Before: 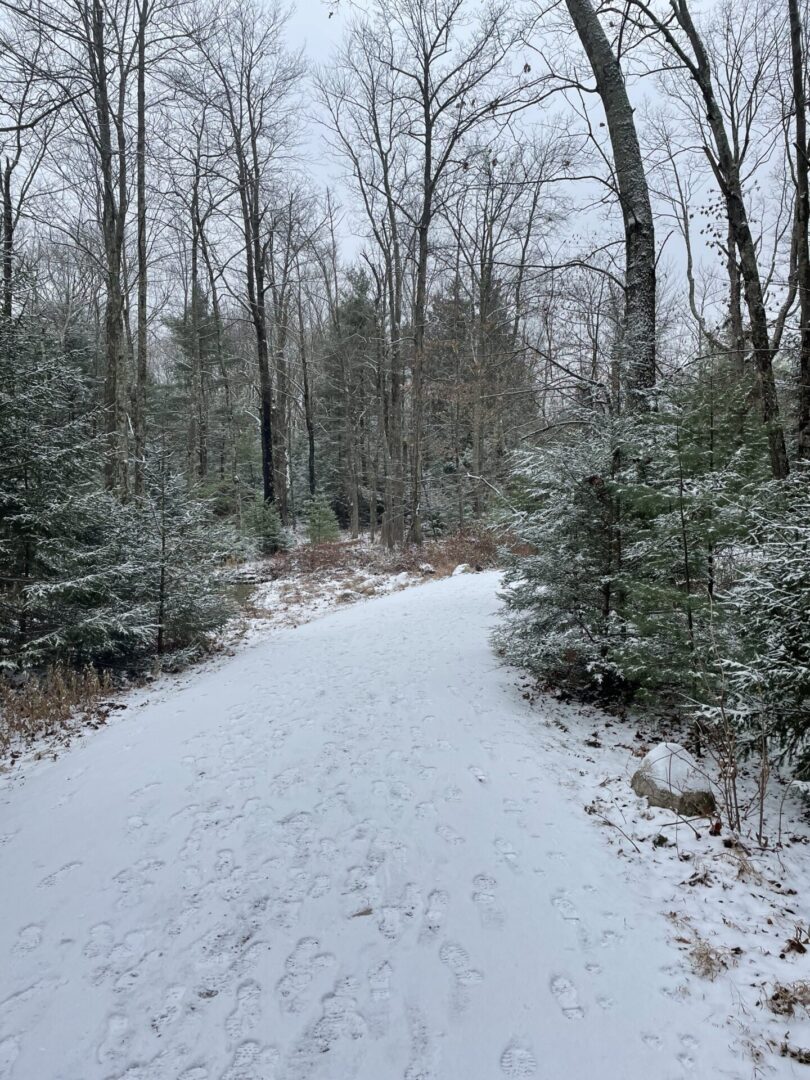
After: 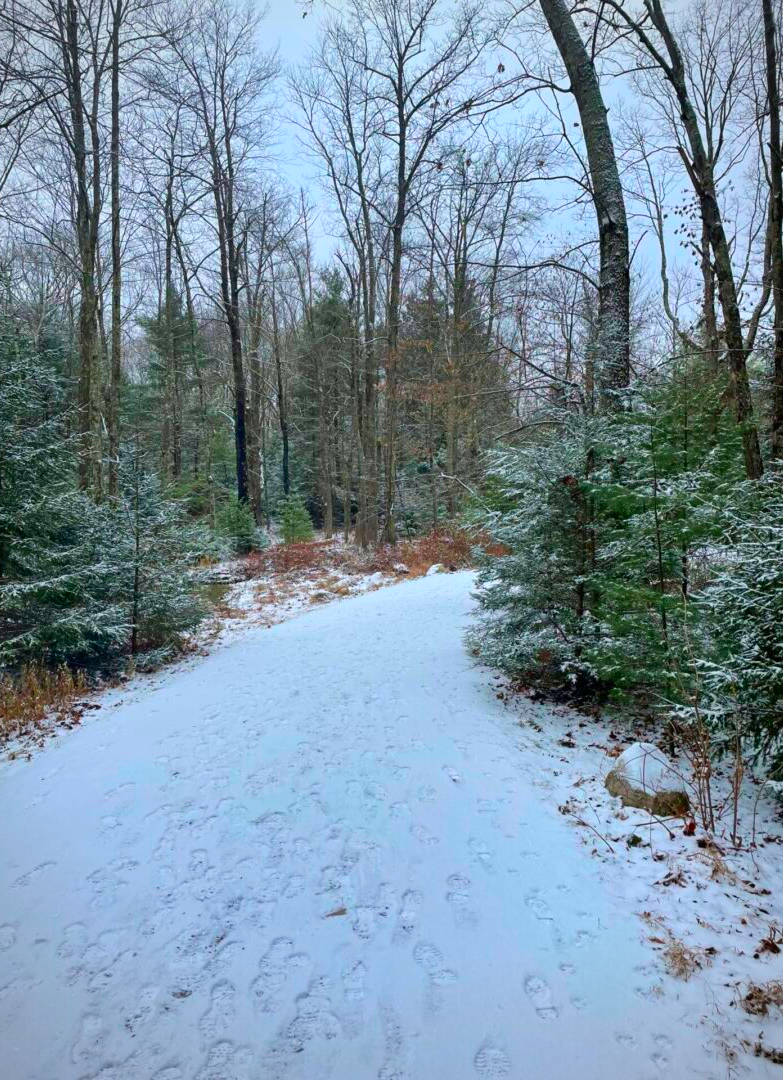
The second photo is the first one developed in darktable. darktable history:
crop and rotate: left 3.238%
vignetting: fall-off radius 60.65%
color correction: saturation 2.15
